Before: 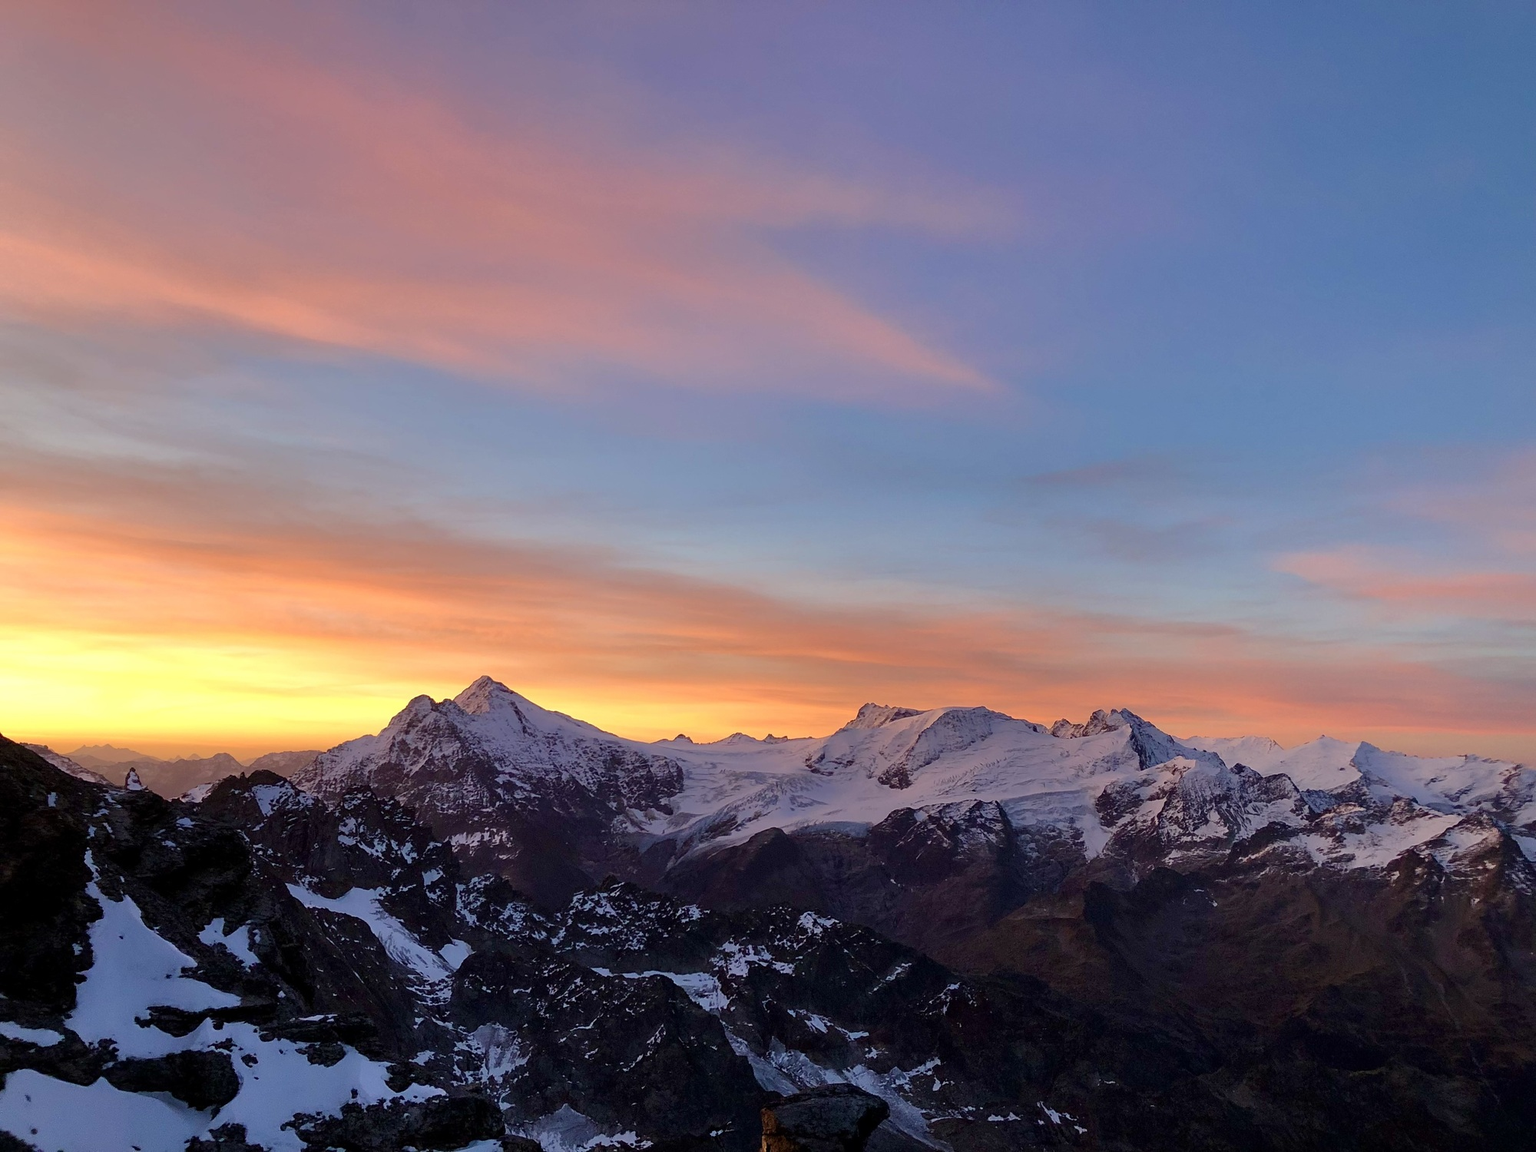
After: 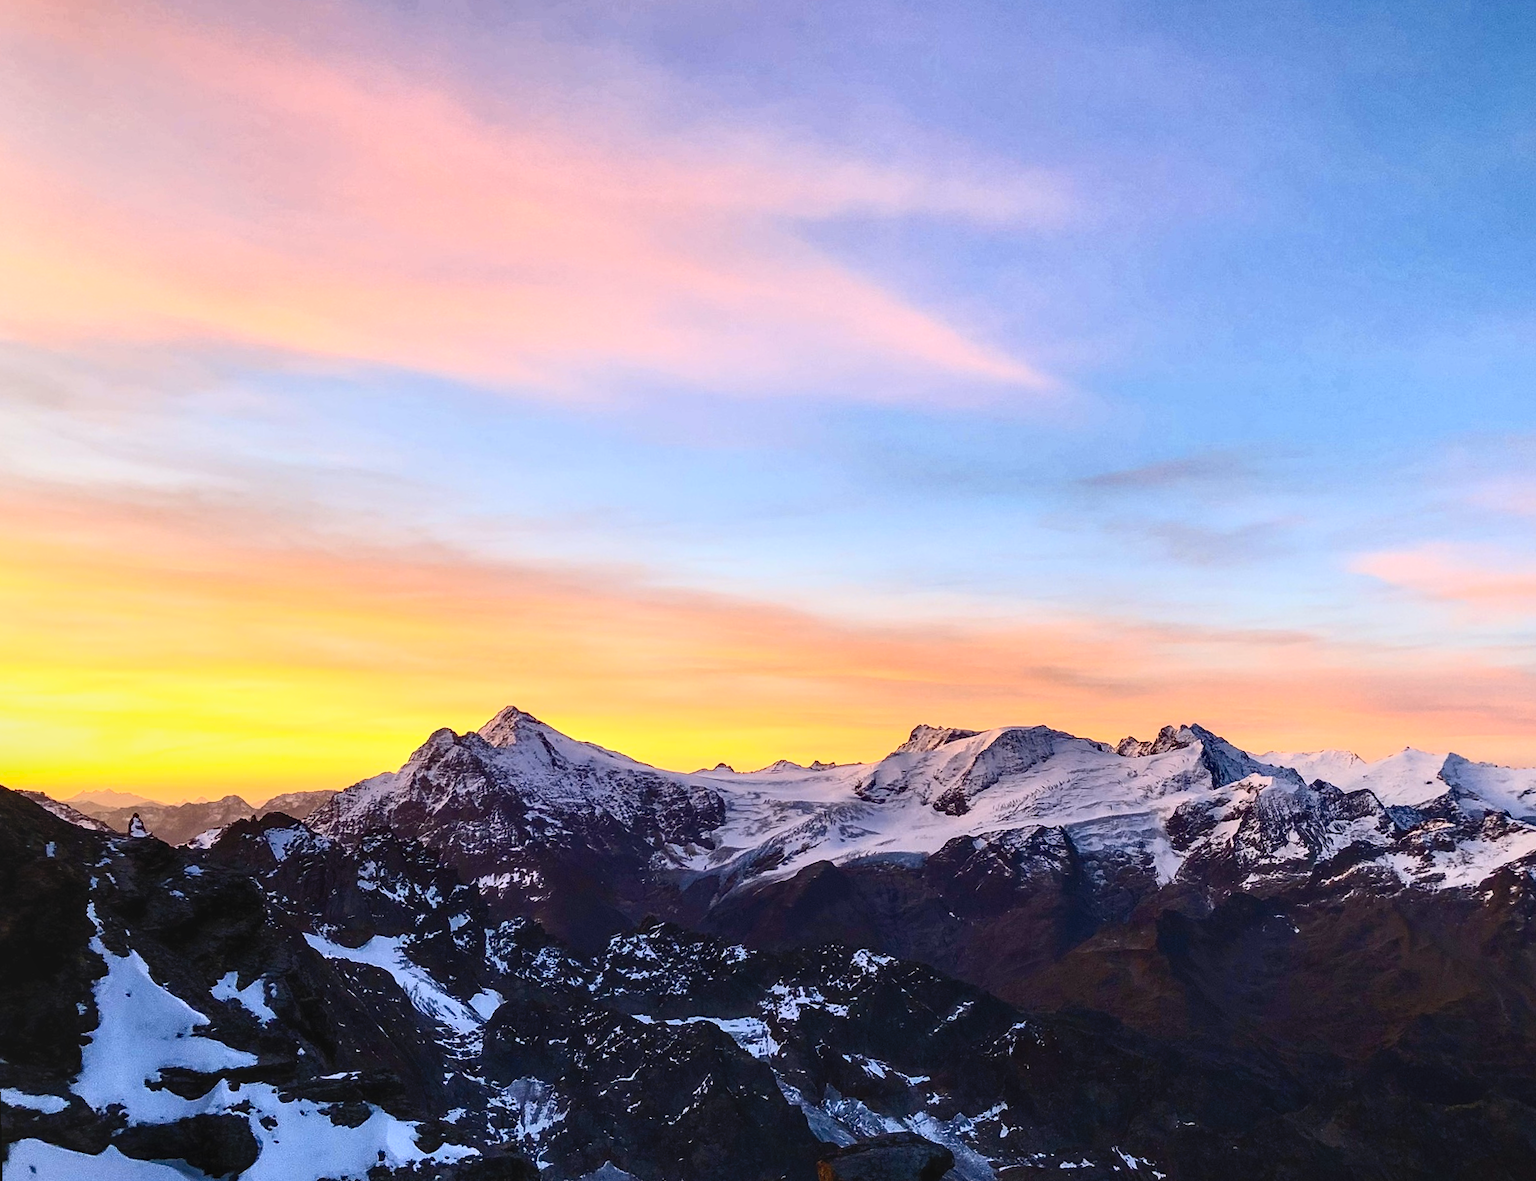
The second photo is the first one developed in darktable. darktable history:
crop and rotate: right 5.167%
rotate and perspective: rotation -1.42°, crop left 0.016, crop right 0.984, crop top 0.035, crop bottom 0.965
local contrast: on, module defaults
color contrast: green-magenta contrast 0.8, blue-yellow contrast 1.1, unbound 0
contrast brightness saturation: contrast 0.62, brightness 0.34, saturation 0.14
